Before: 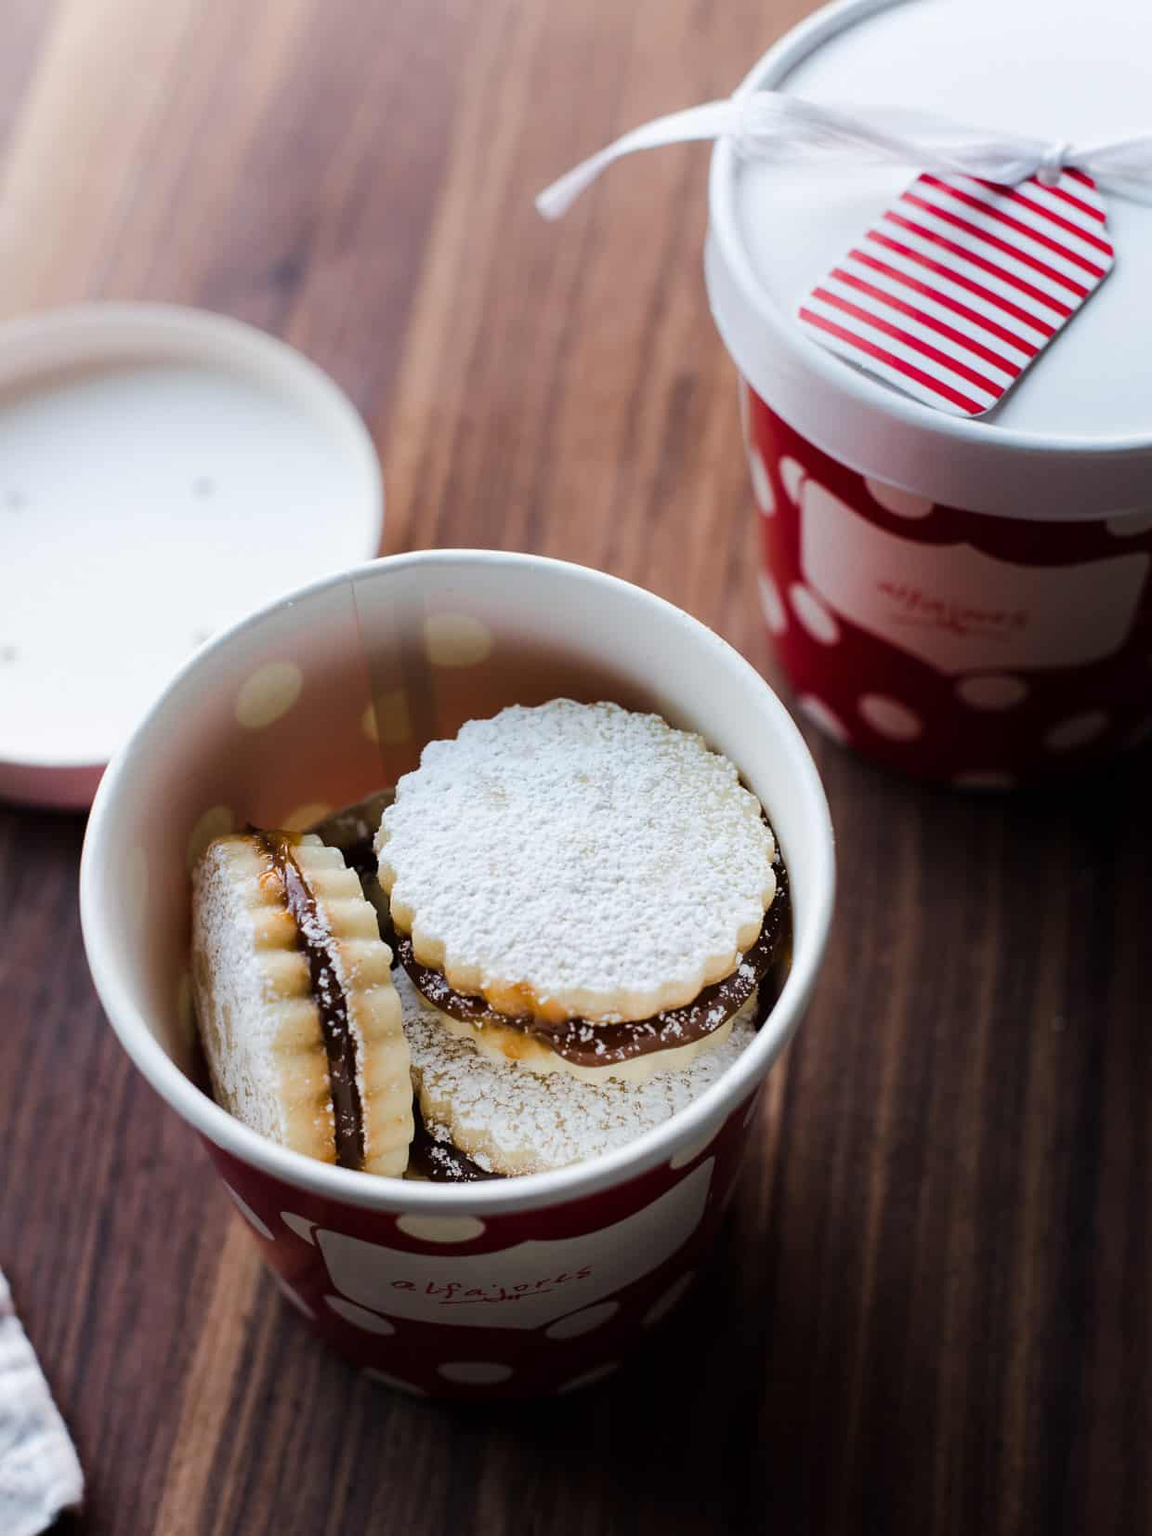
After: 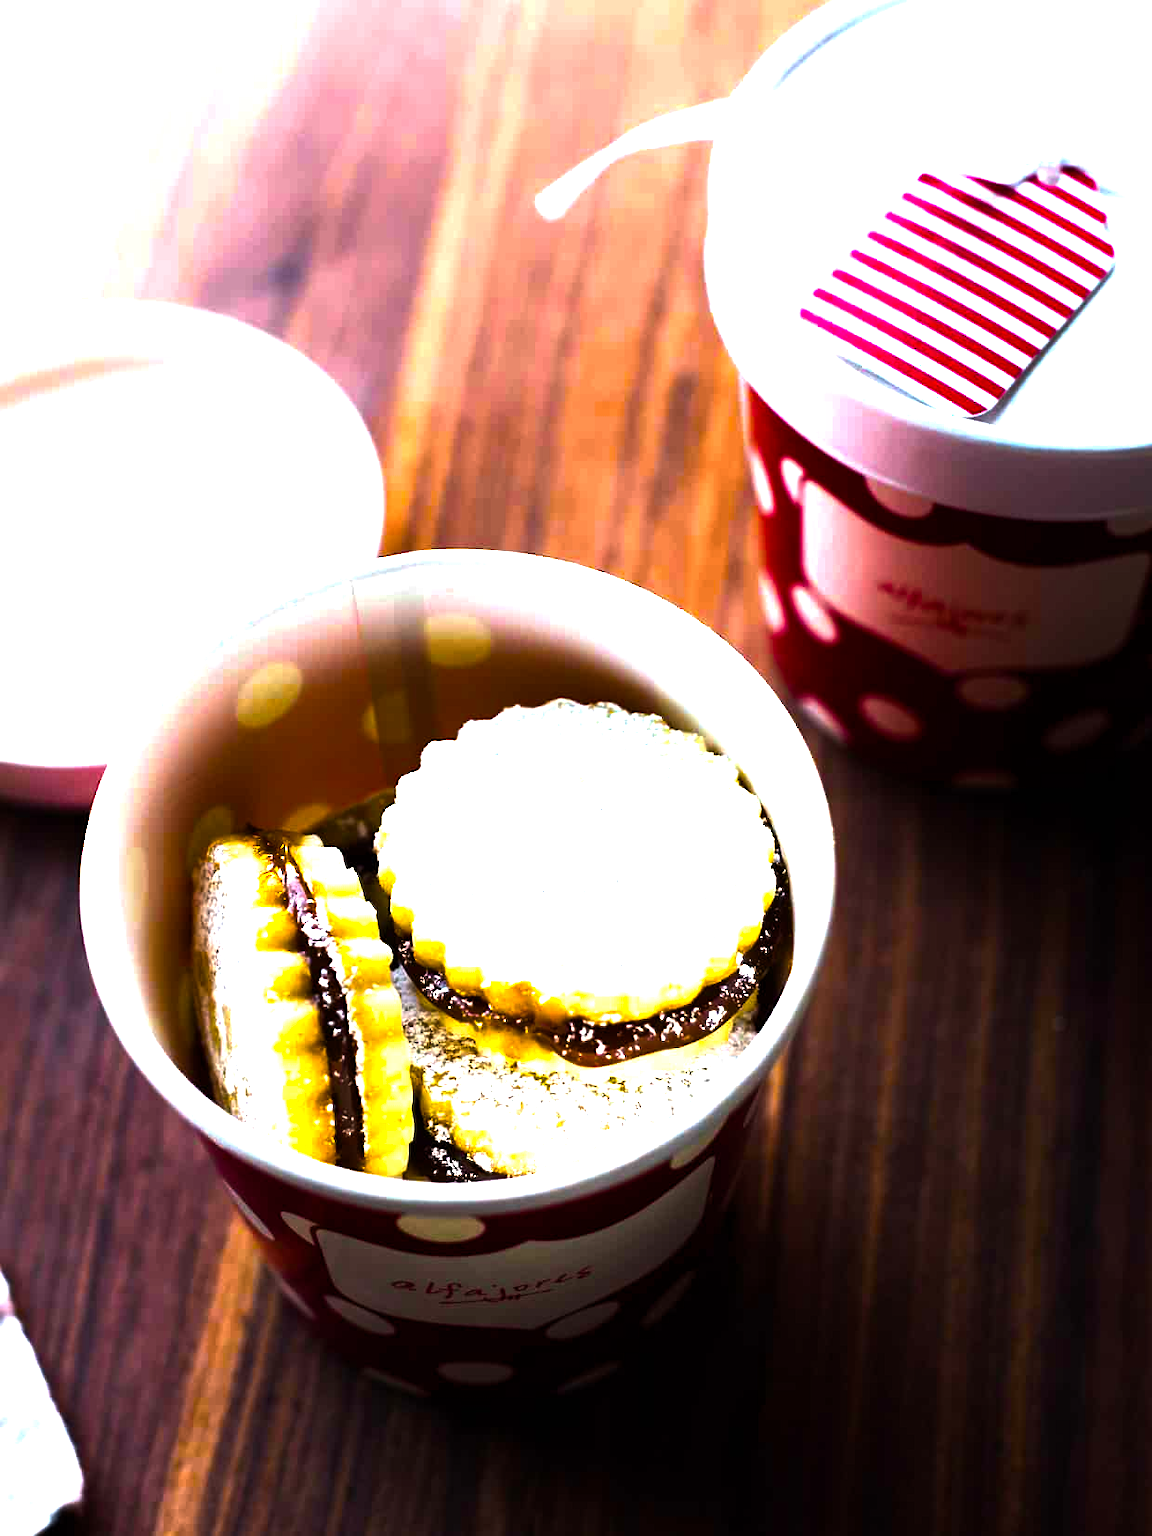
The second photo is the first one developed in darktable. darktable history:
color balance rgb: linear chroma grading › shadows -30%, linear chroma grading › global chroma 35%, perceptual saturation grading › global saturation 75%, perceptual saturation grading › shadows -30%, perceptual brilliance grading › highlights 75%, perceptual brilliance grading › shadows -30%, global vibrance 35%
